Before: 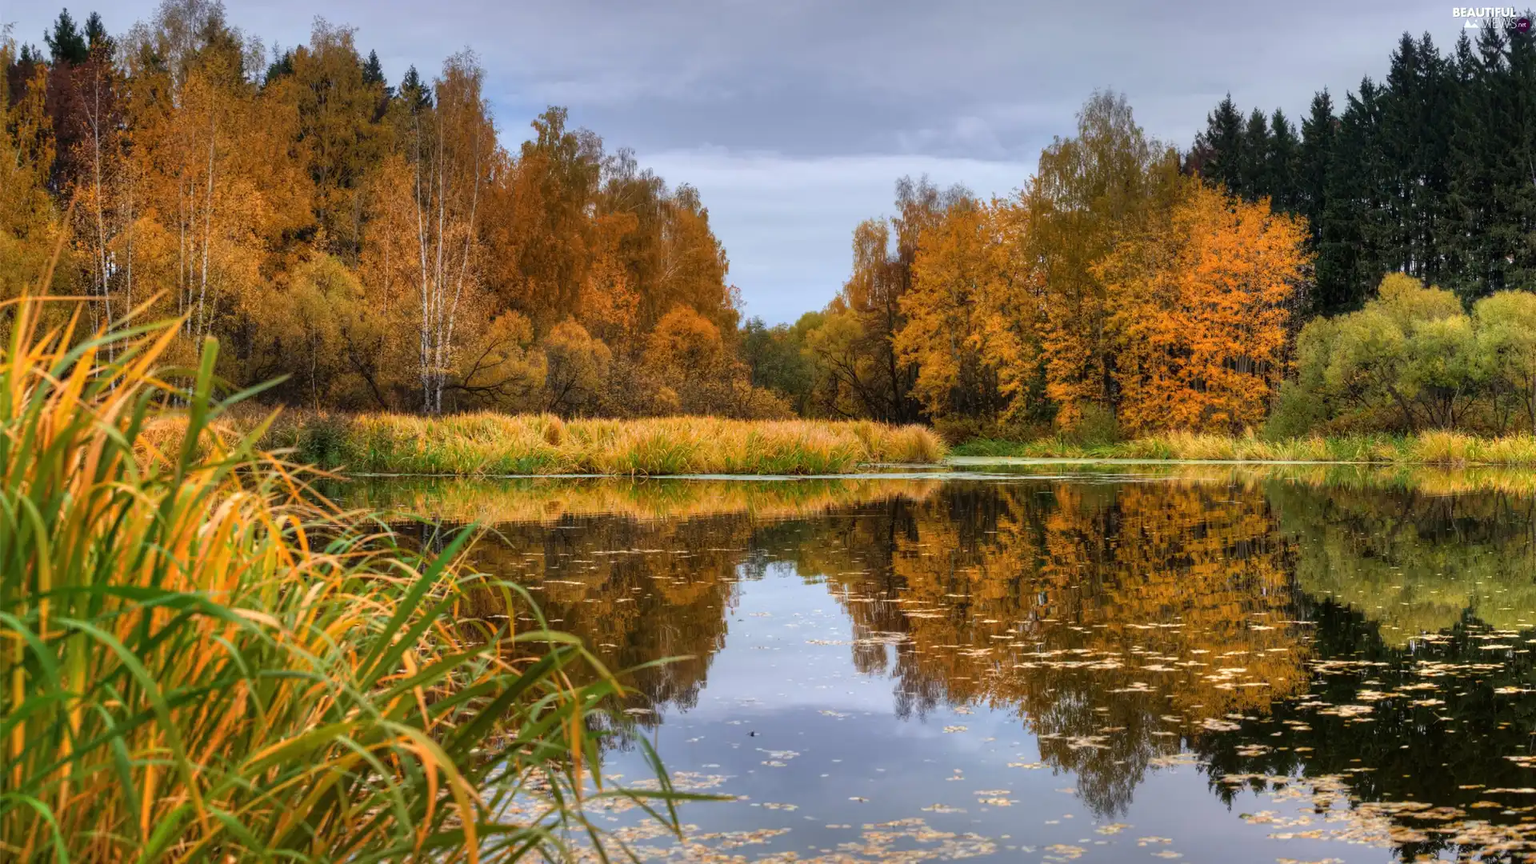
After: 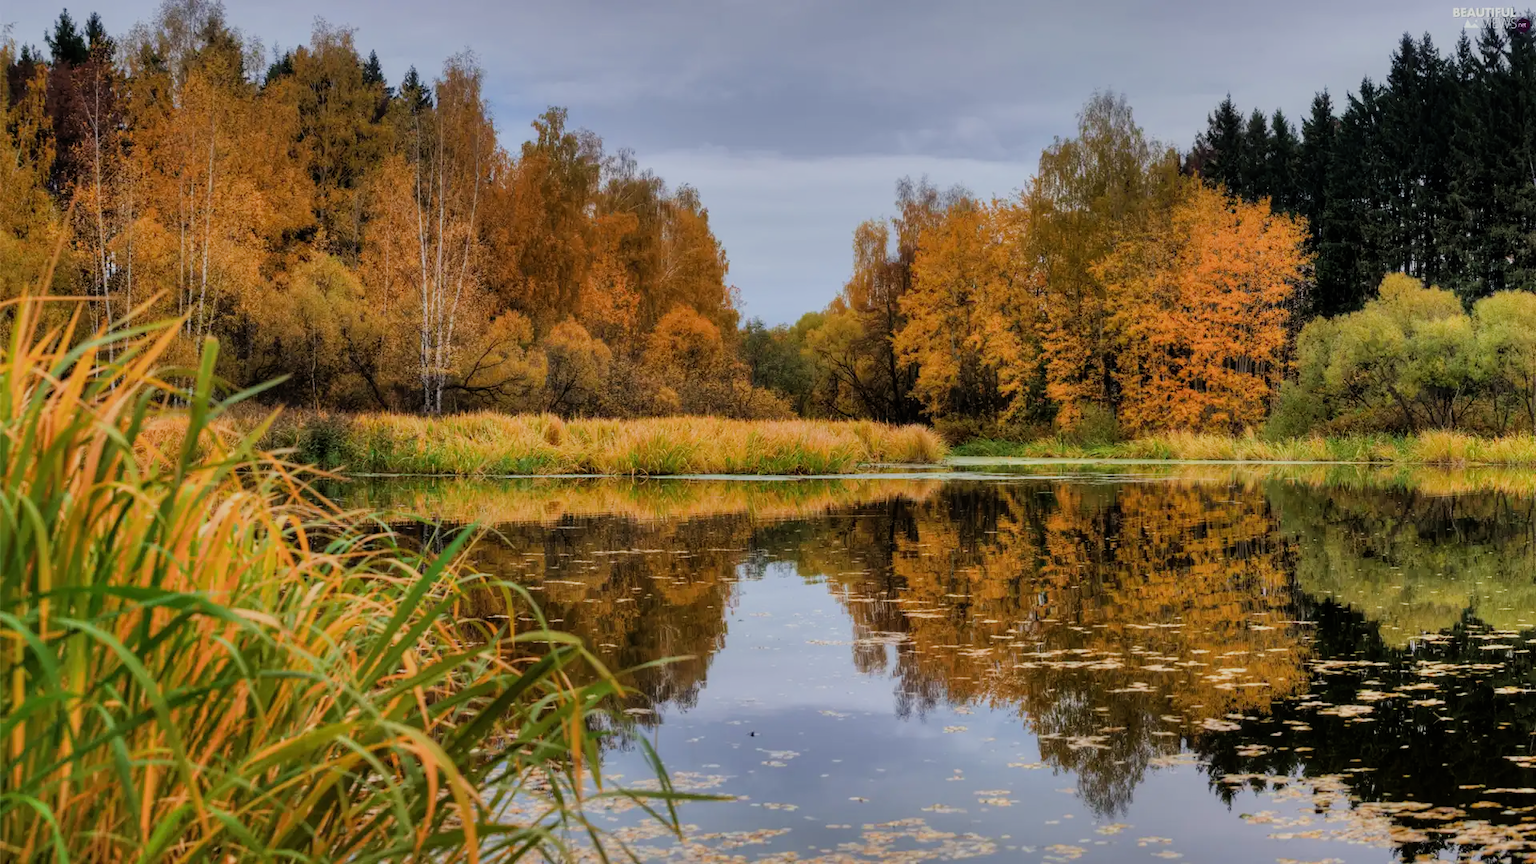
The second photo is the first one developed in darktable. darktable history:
shadows and highlights: shadows 25, highlights -48, soften with gaussian
exposure: compensate highlight preservation false
filmic rgb: black relative exposure -7.65 EV, white relative exposure 4.56 EV, hardness 3.61
rotate and perspective: automatic cropping off
